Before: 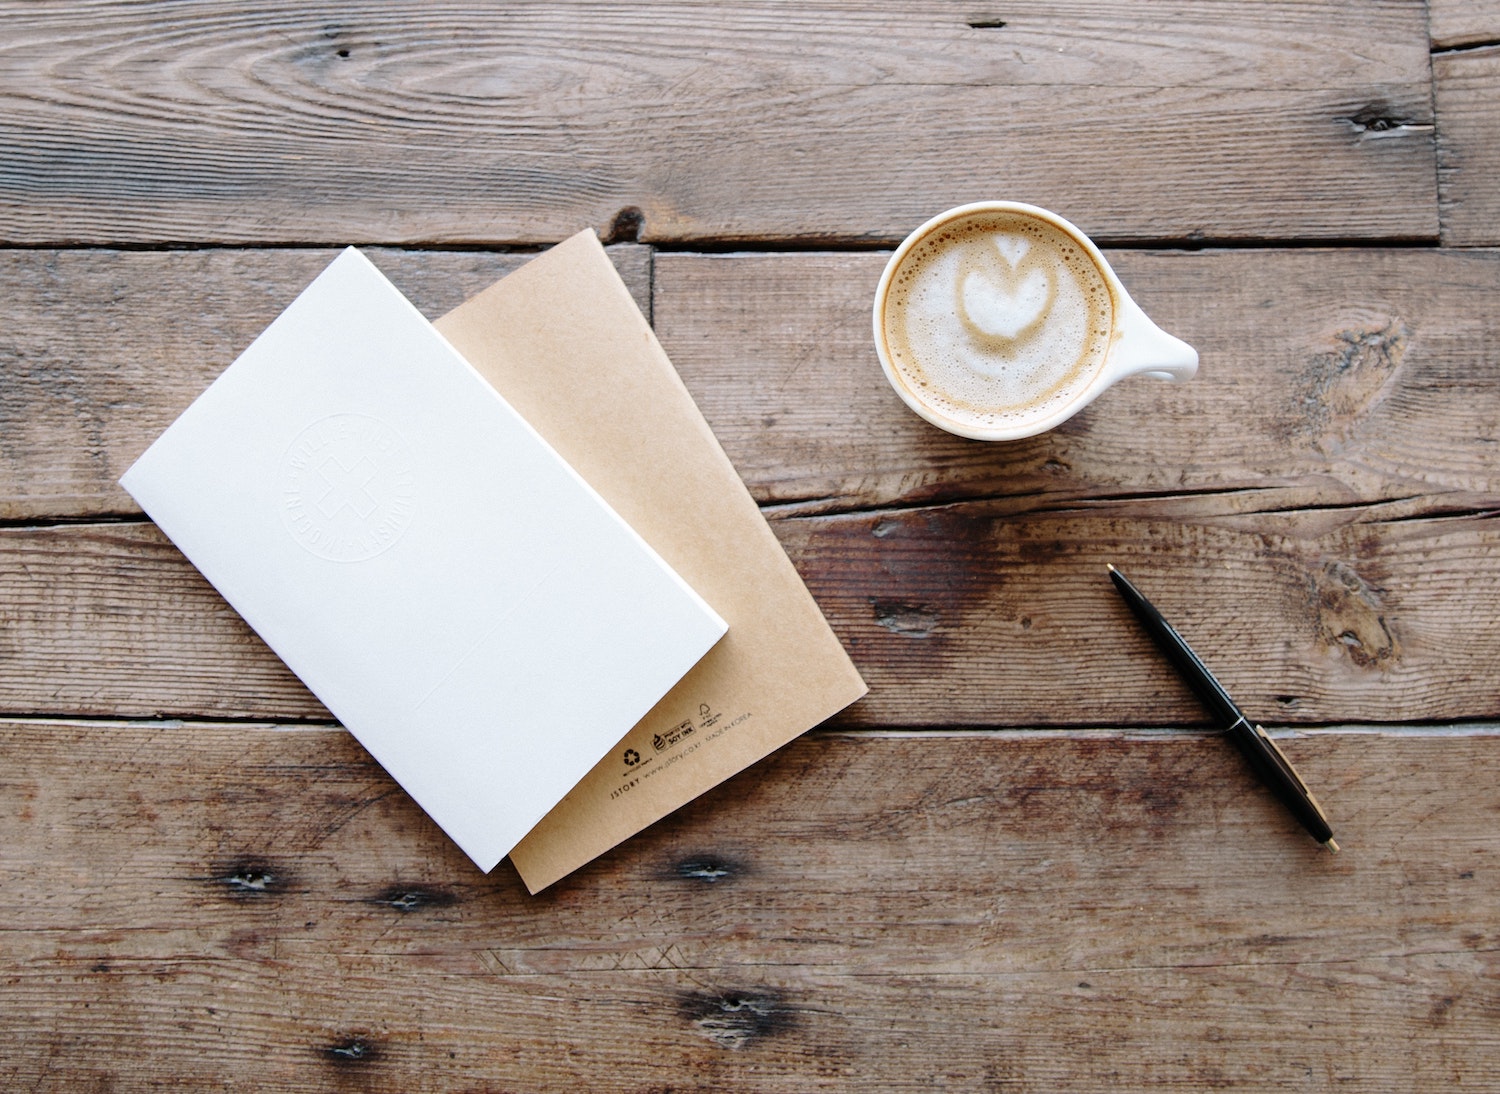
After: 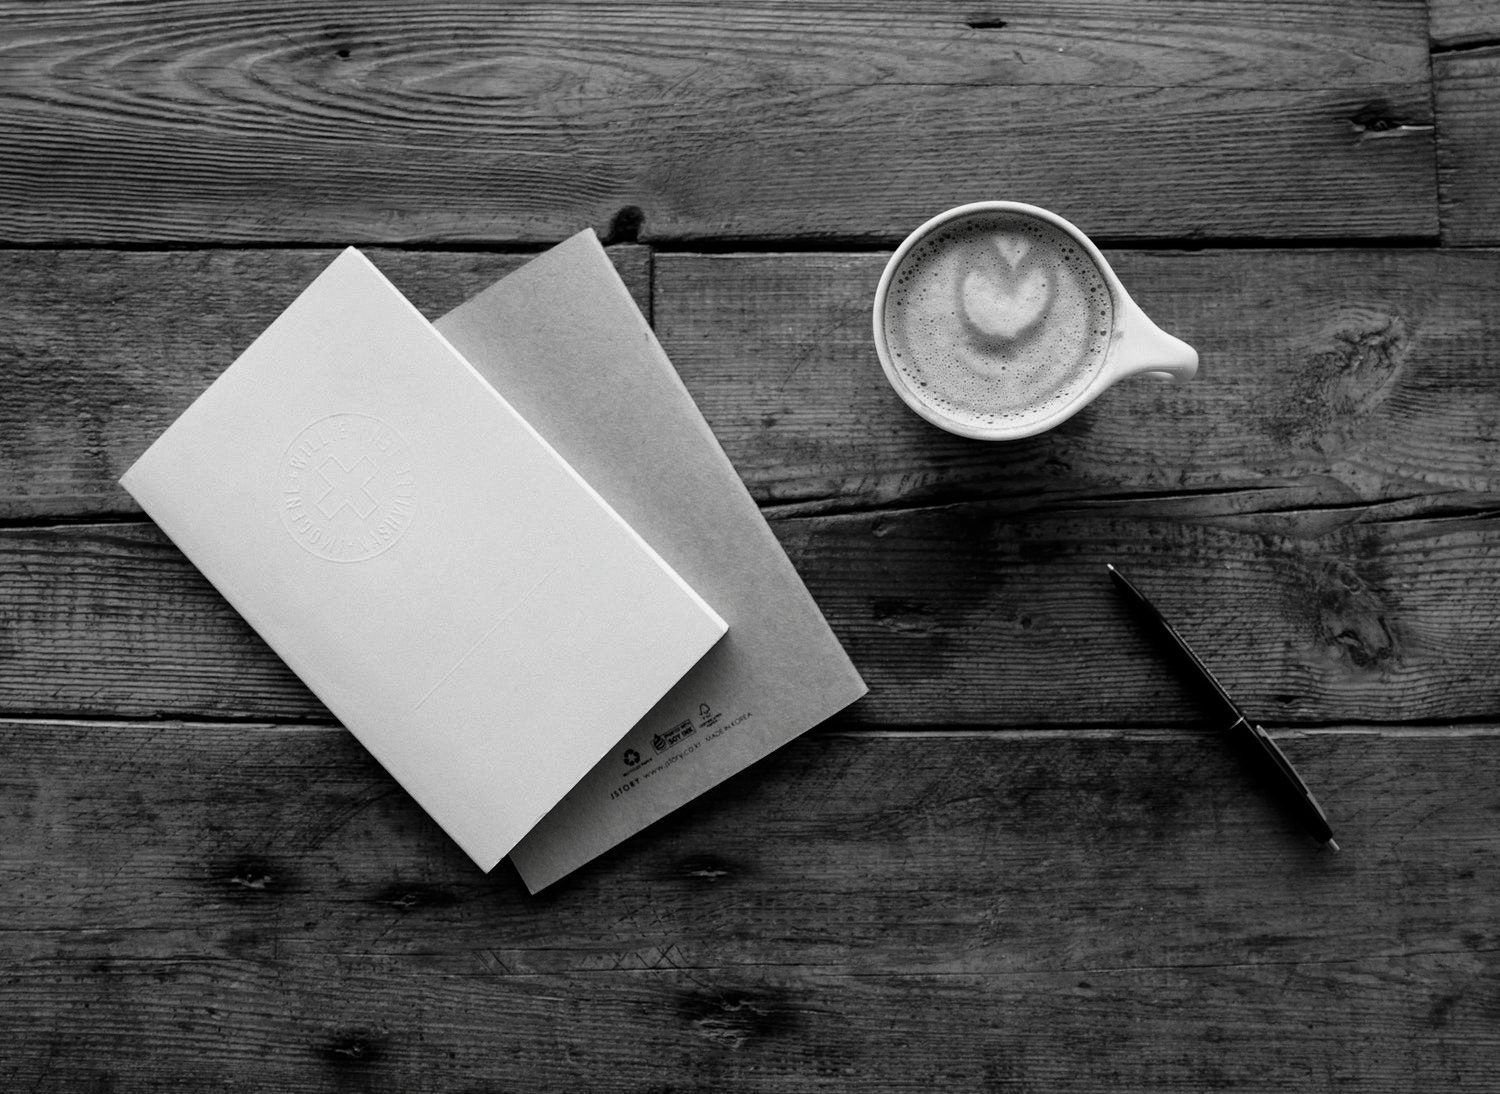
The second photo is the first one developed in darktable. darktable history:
contrast brightness saturation: contrast -0.035, brightness -0.599, saturation -0.988
